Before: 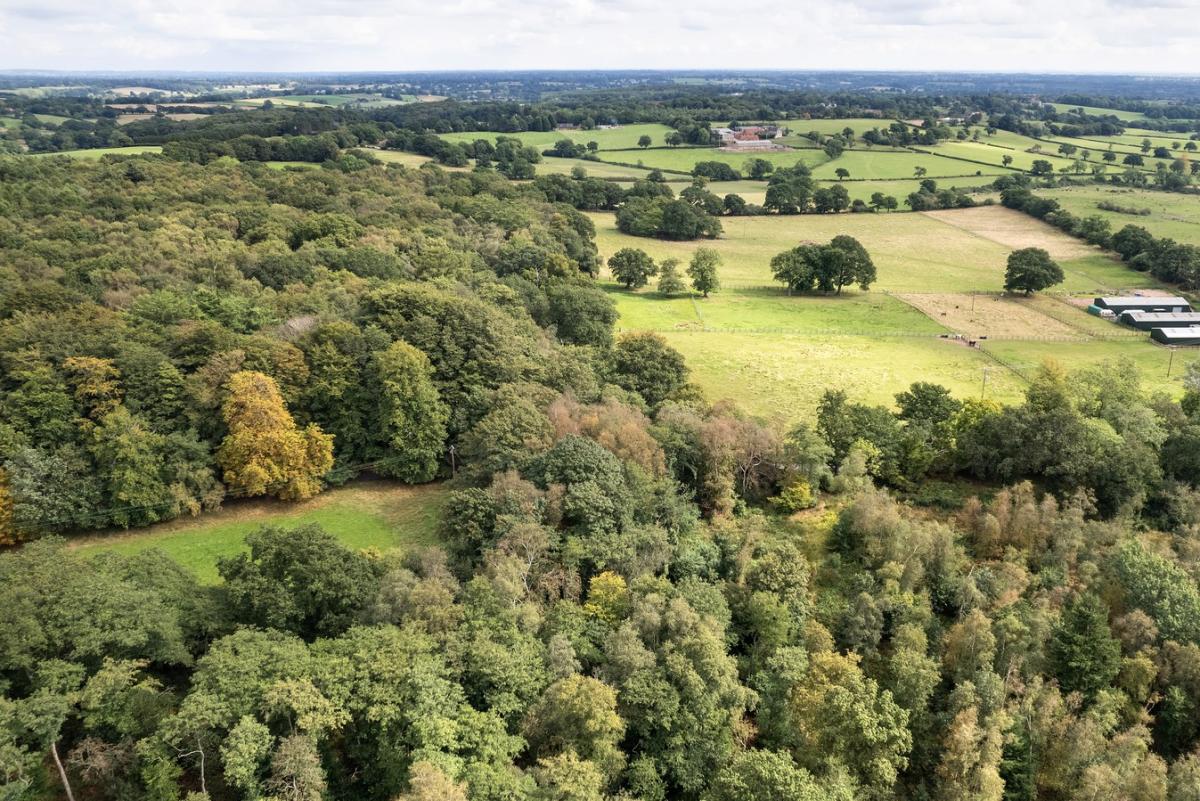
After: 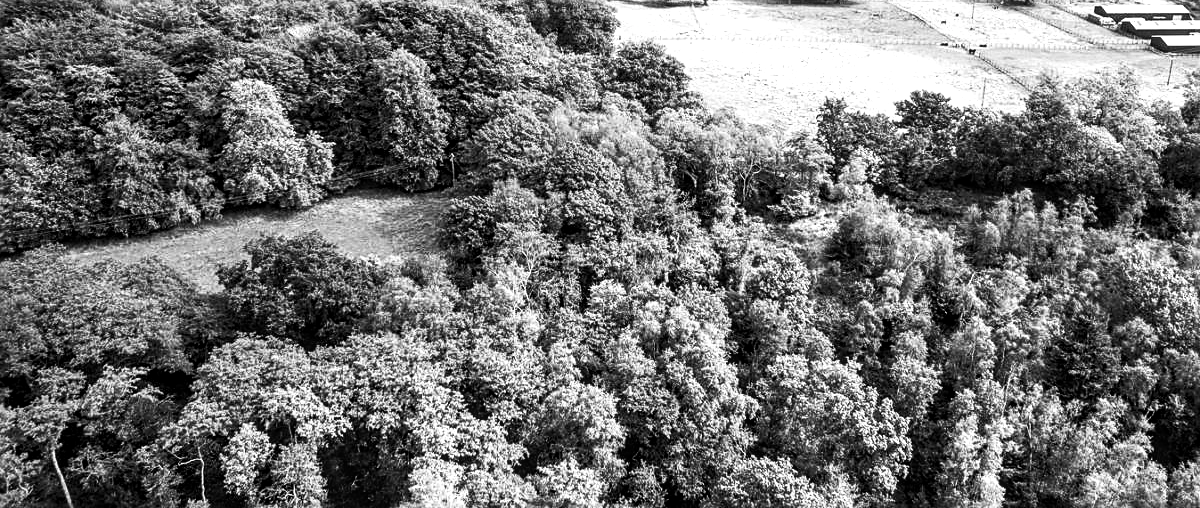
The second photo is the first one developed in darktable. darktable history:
crop and rotate: top 36.548%
sharpen: on, module defaults
contrast brightness saturation: contrast 0.221
tone equalizer: -8 EV -0.393 EV, -7 EV -0.408 EV, -6 EV -0.305 EV, -5 EV -0.22 EV, -3 EV 0.228 EV, -2 EV 0.322 EV, -1 EV 0.375 EV, +0 EV 0.428 EV
color calibration: output gray [0.31, 0.36, 0.33, 0], illuminant as shot in camera, x 0.358, y 0.373, temperature 4628.91 K, saturation algorithm version 1 (2020)
local contrast: detail 130%
color balance rgb: perceptual saturation grading › global saturation 0.068%, perceptual saturation grading › highlights -29.571%, perceptual saturation grading › mid-tones 29.158%, perceptual saturation grading › shadows 59.879%, perceptual brilliance grading › global brilliance 15.738%, perceptual brilliance grading › shadows -35.143%, global vibrance 20%
